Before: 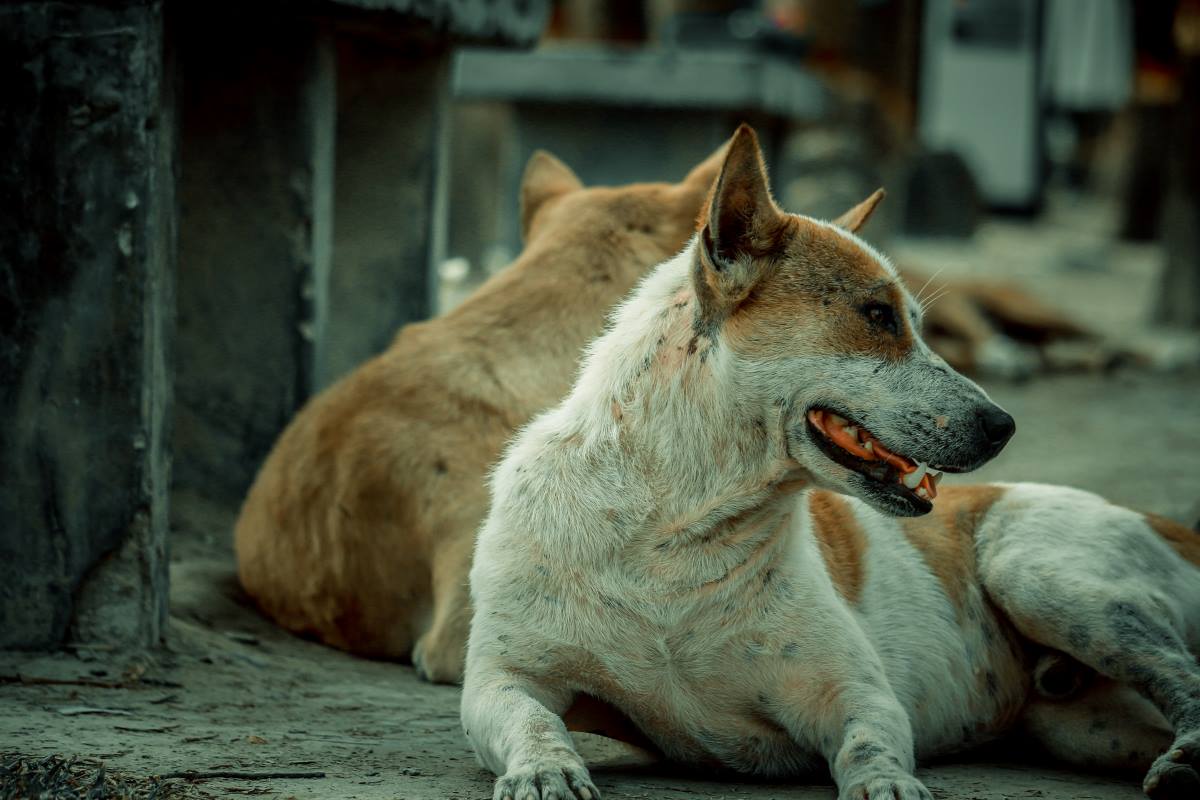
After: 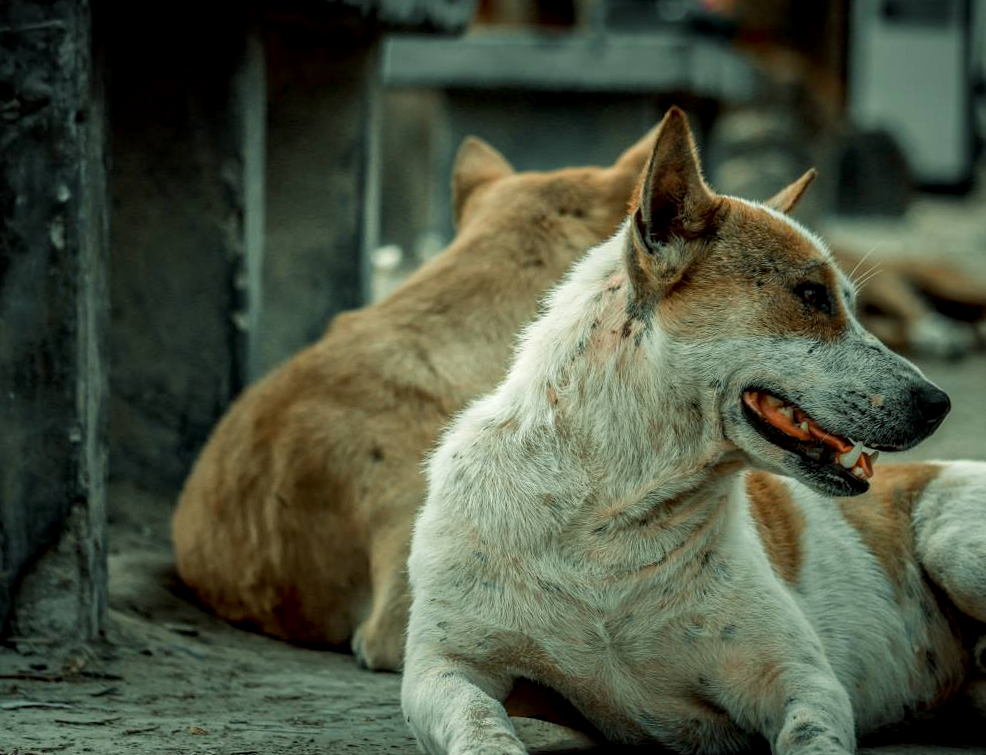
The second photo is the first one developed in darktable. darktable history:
white balance: emerald 1
local contrast: on, module defaults
crop and rotate: angle 1°, left 4.281%, top 0.642%, right 11.383%, bottom 2.486%
